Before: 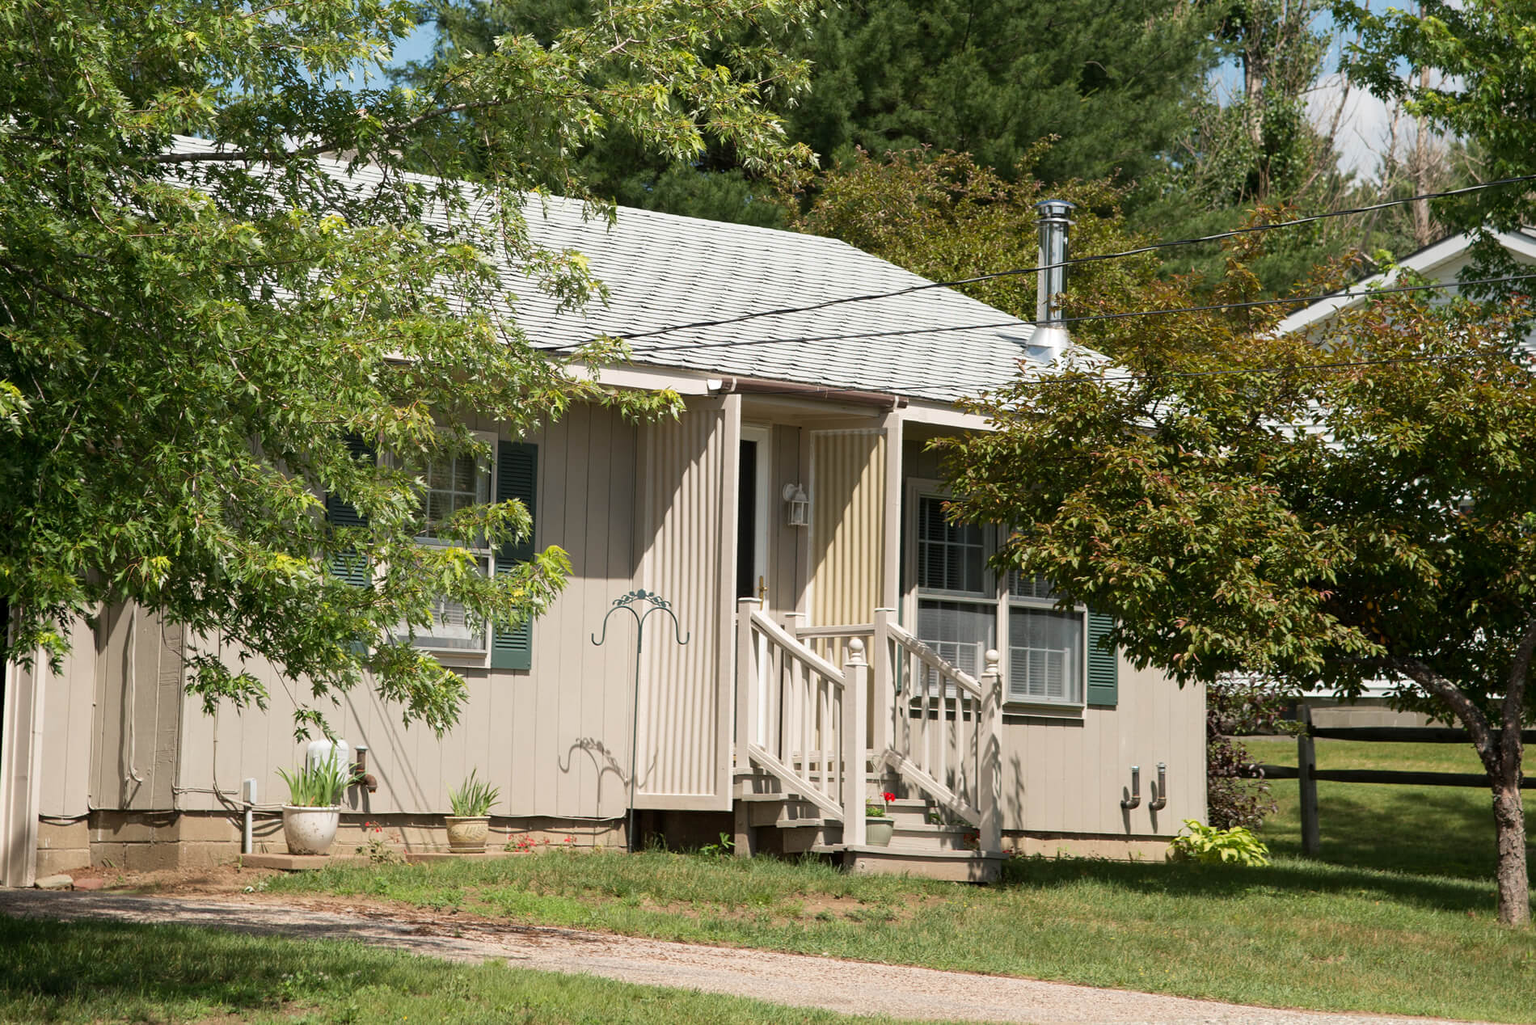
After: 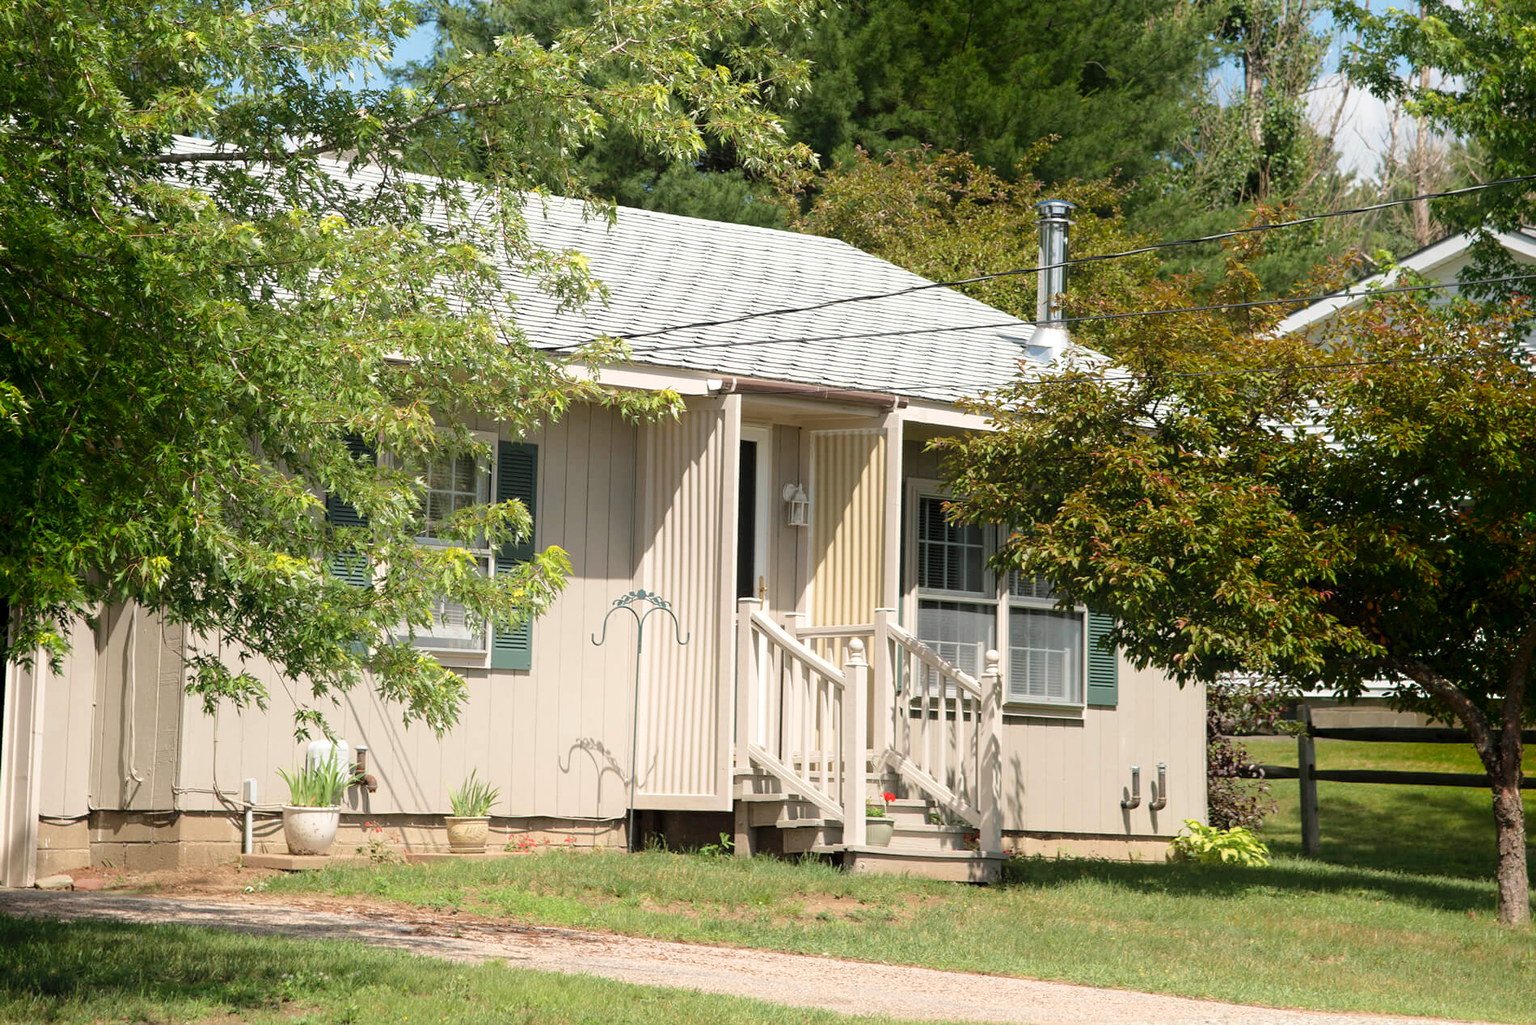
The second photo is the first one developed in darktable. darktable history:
exposure: black level correction 0.018, exposure 0.058 EV
surface blur: radius 21
shadows and highlights: radius 122.28, shadows -81.53, highlights 52.48, highlights color adjustment 52%, soften with gaussian
contrast brightness saturation: contrast 0.12, brightness 0.17, saturation 0.07
tone curve: curves: ch0 [(0, 0) (0.48, 0.504) (0.746, 0.705) (1, 1)], color space Lab, linked channels
